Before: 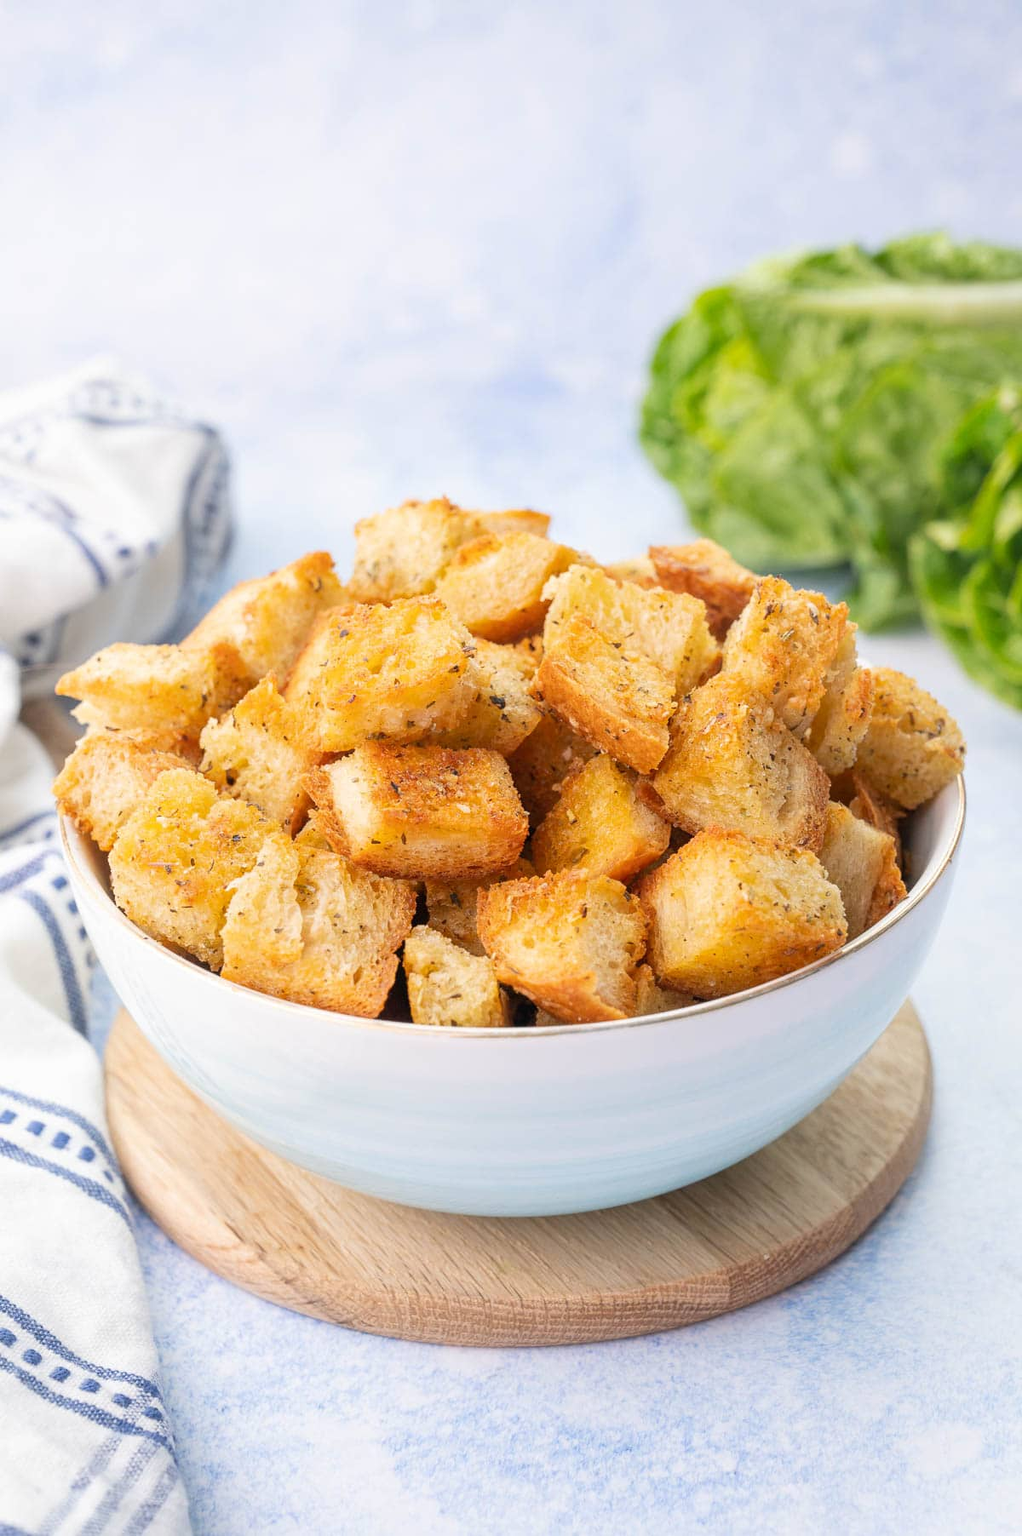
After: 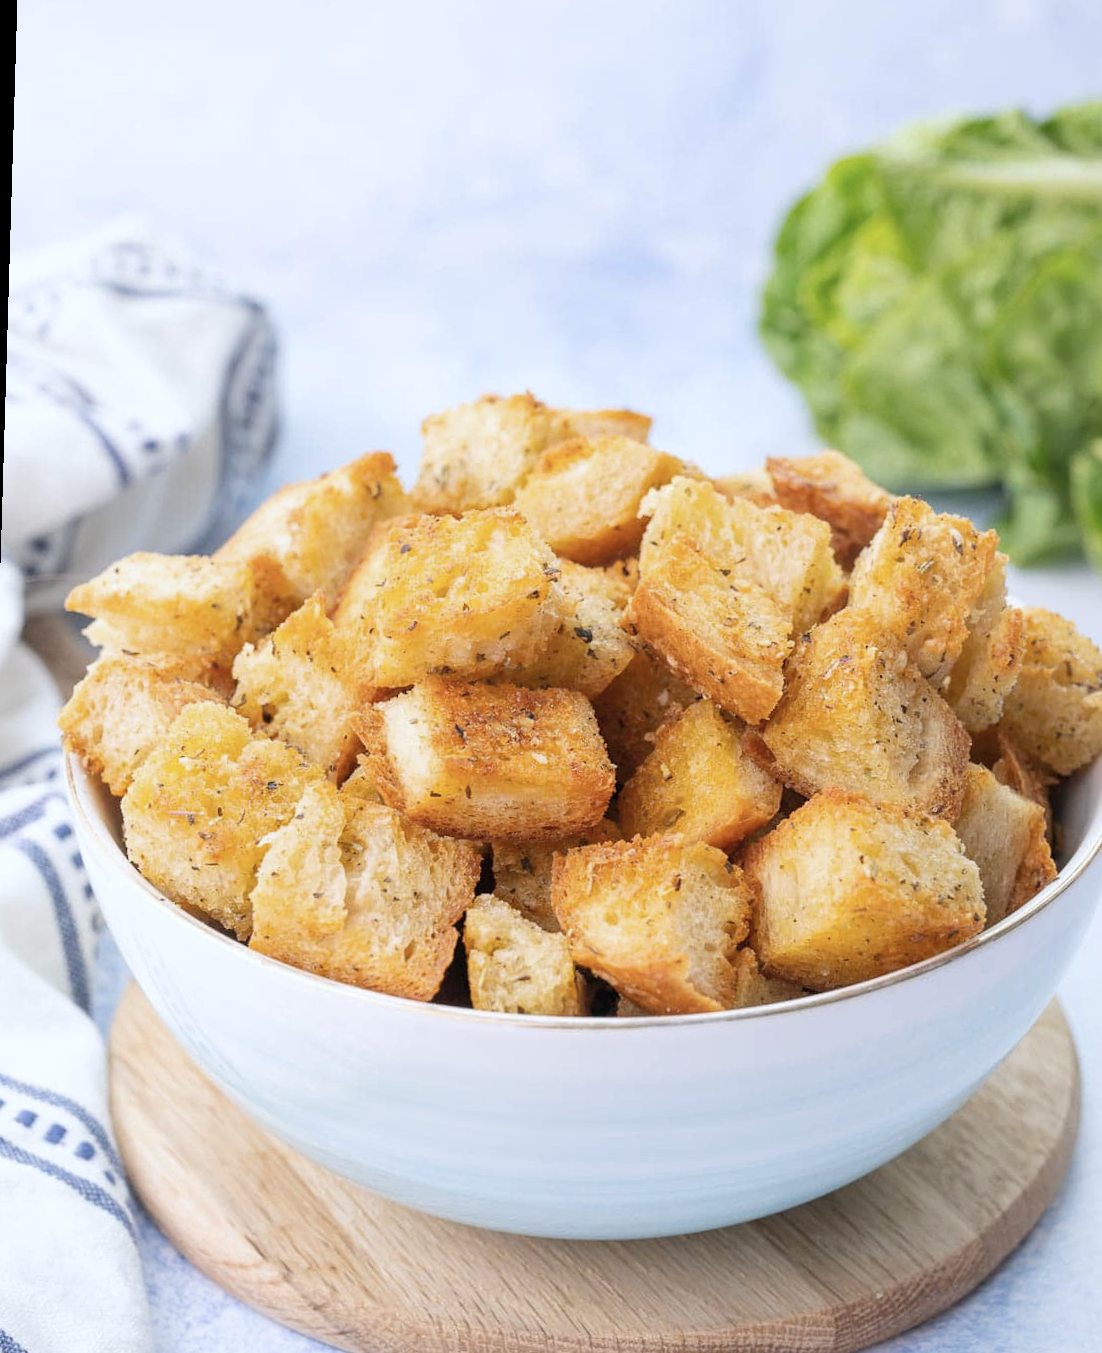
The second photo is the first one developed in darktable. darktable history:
contrast brightness saturation: saturation -0.17
crop and rotate: left 2.425%, top 11.305%, right 9.6%, bottom 15.08%
white balance: red 0.967, blue 1.049
rotate and perspective: rotation 1.72°, automatic cropping off
